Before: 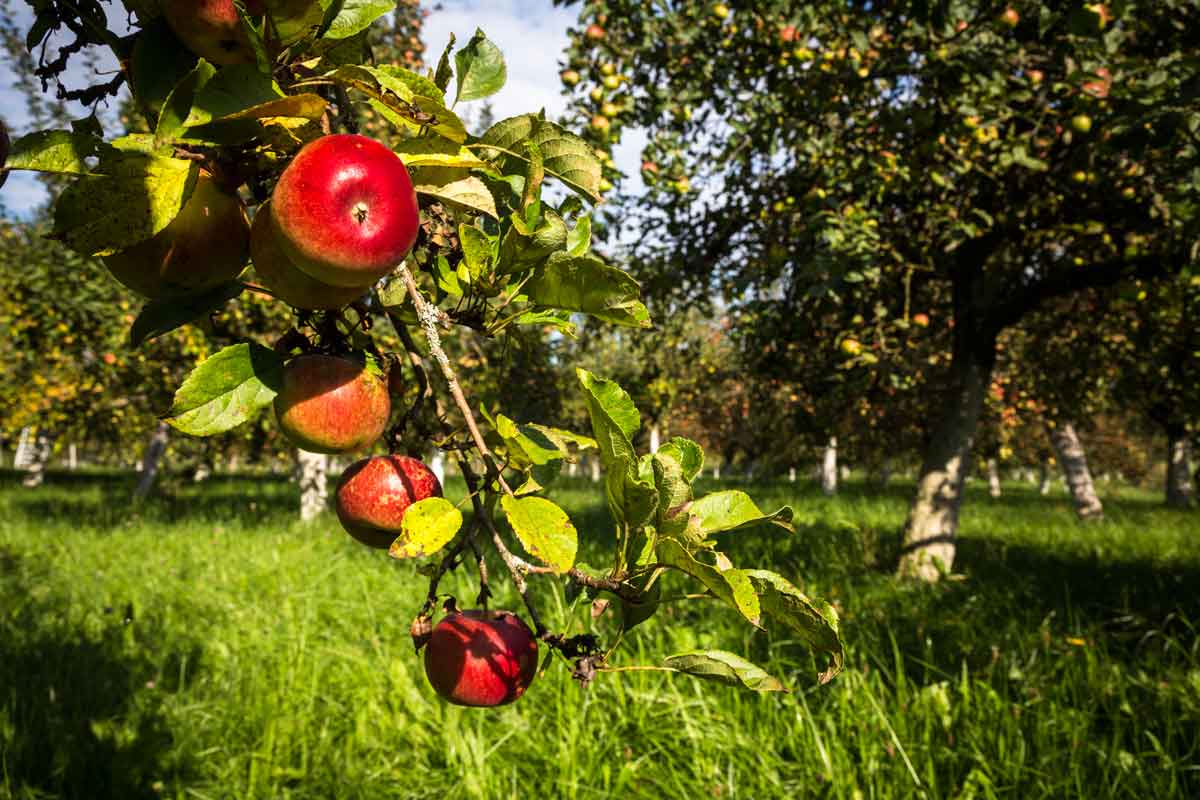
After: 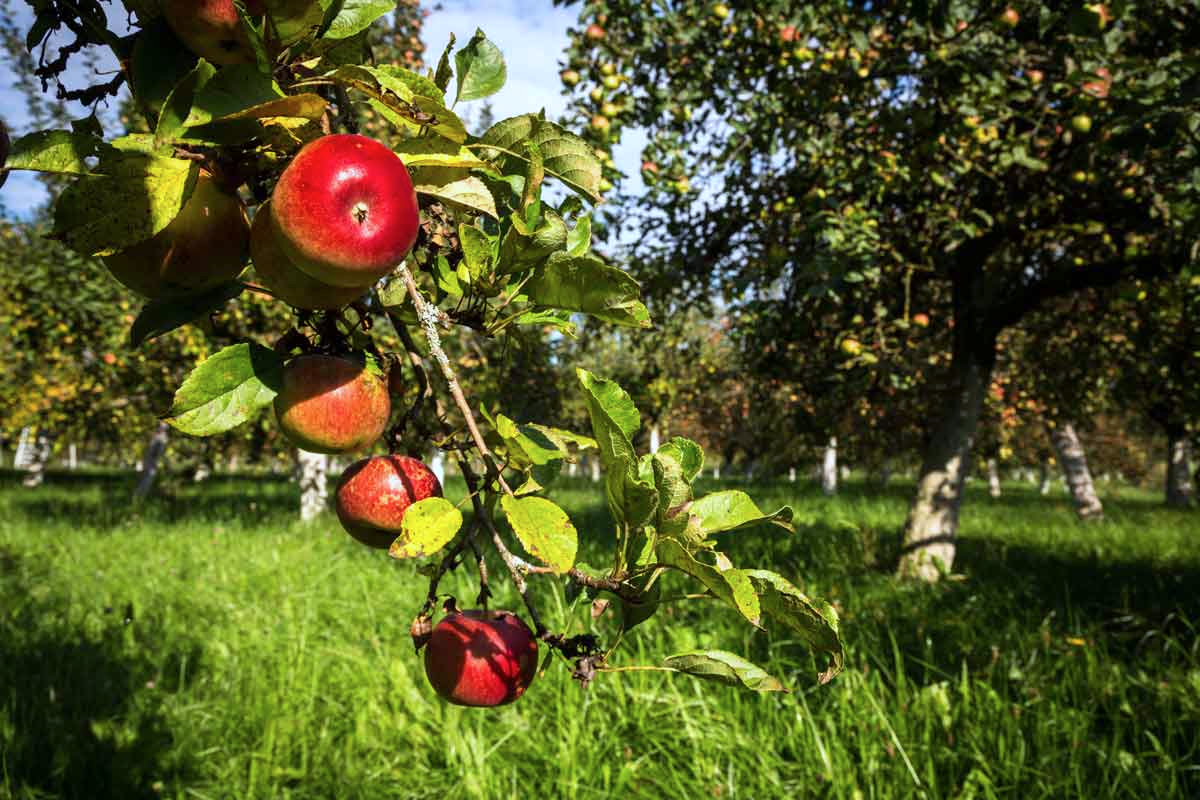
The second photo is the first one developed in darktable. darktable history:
color calibration: x 0.367, y 0.375, temperature 4376.61 K
